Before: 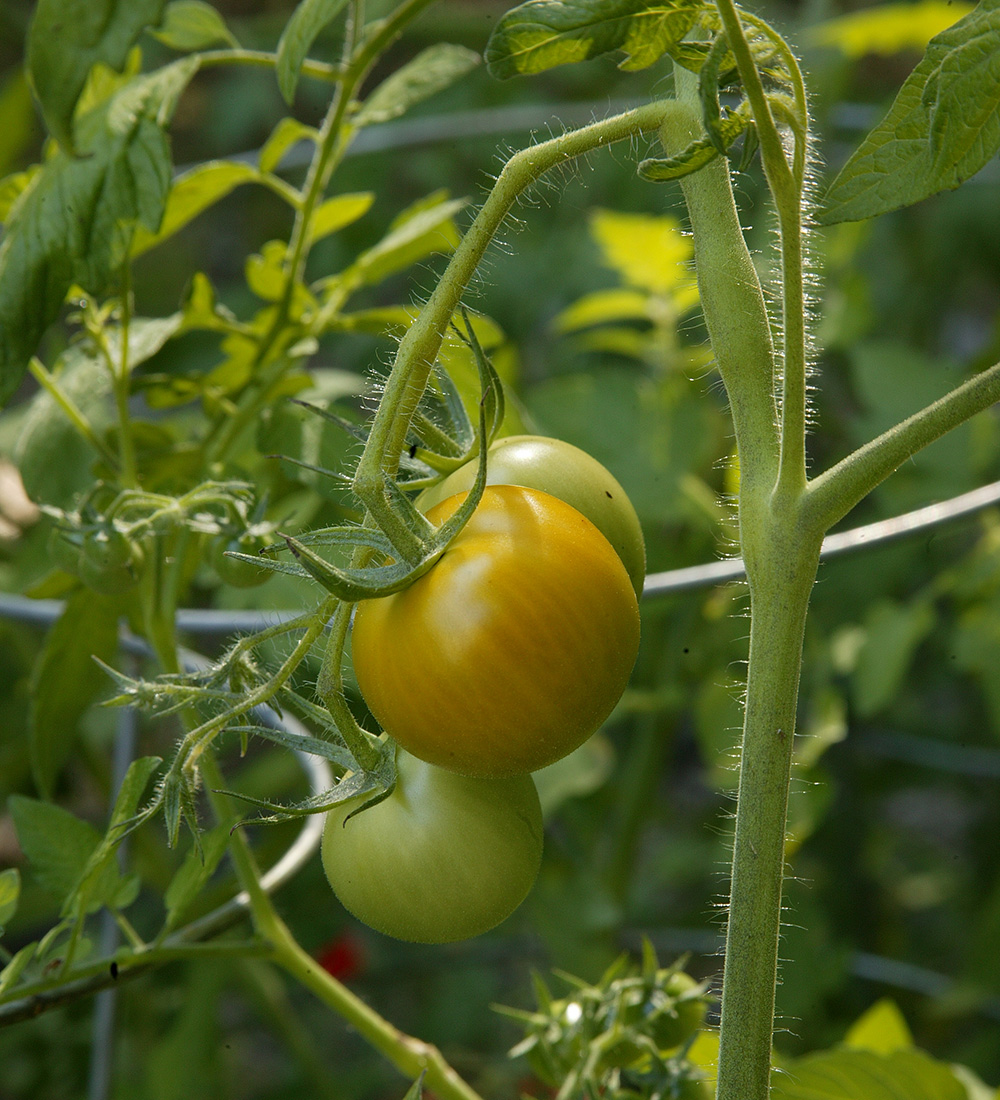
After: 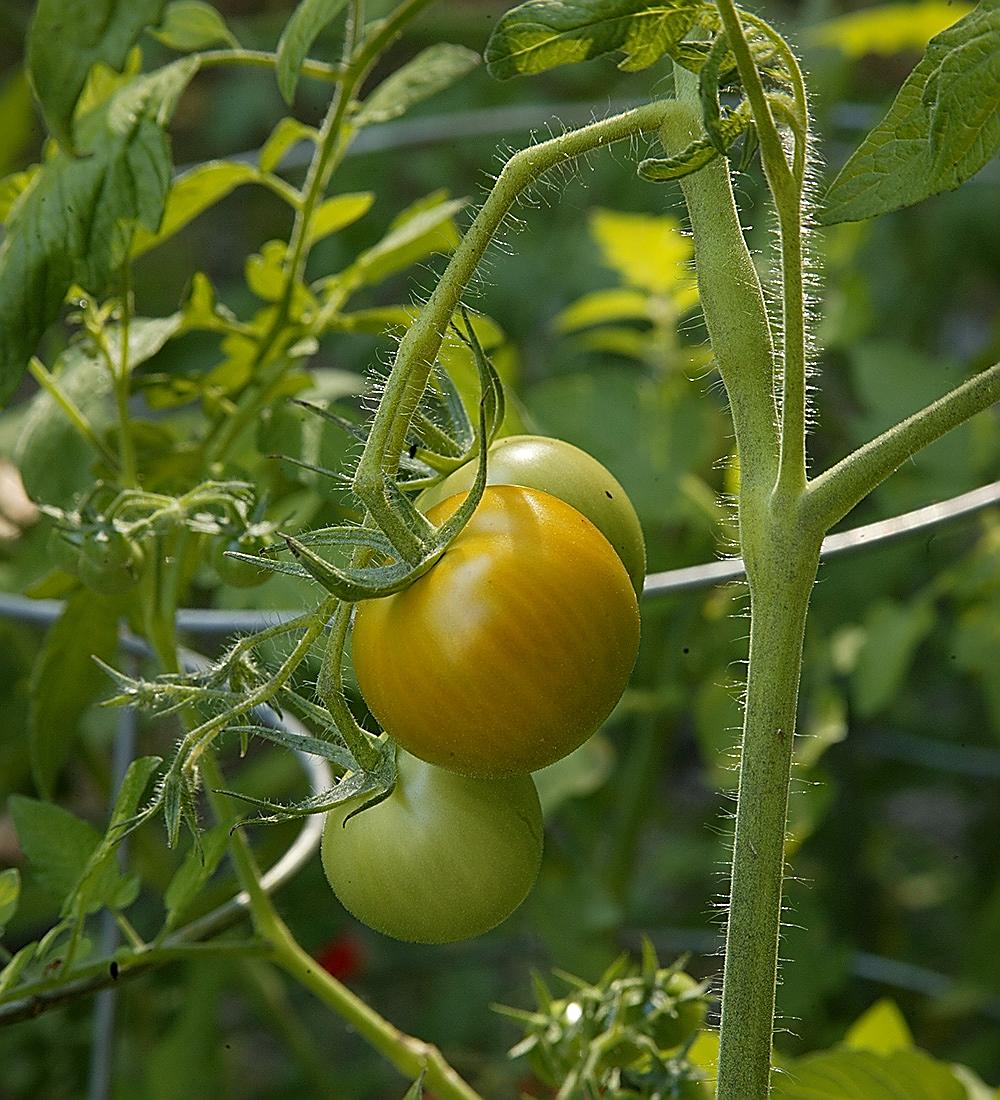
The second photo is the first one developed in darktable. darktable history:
sharpen: radius 1.716, amount 1.302
